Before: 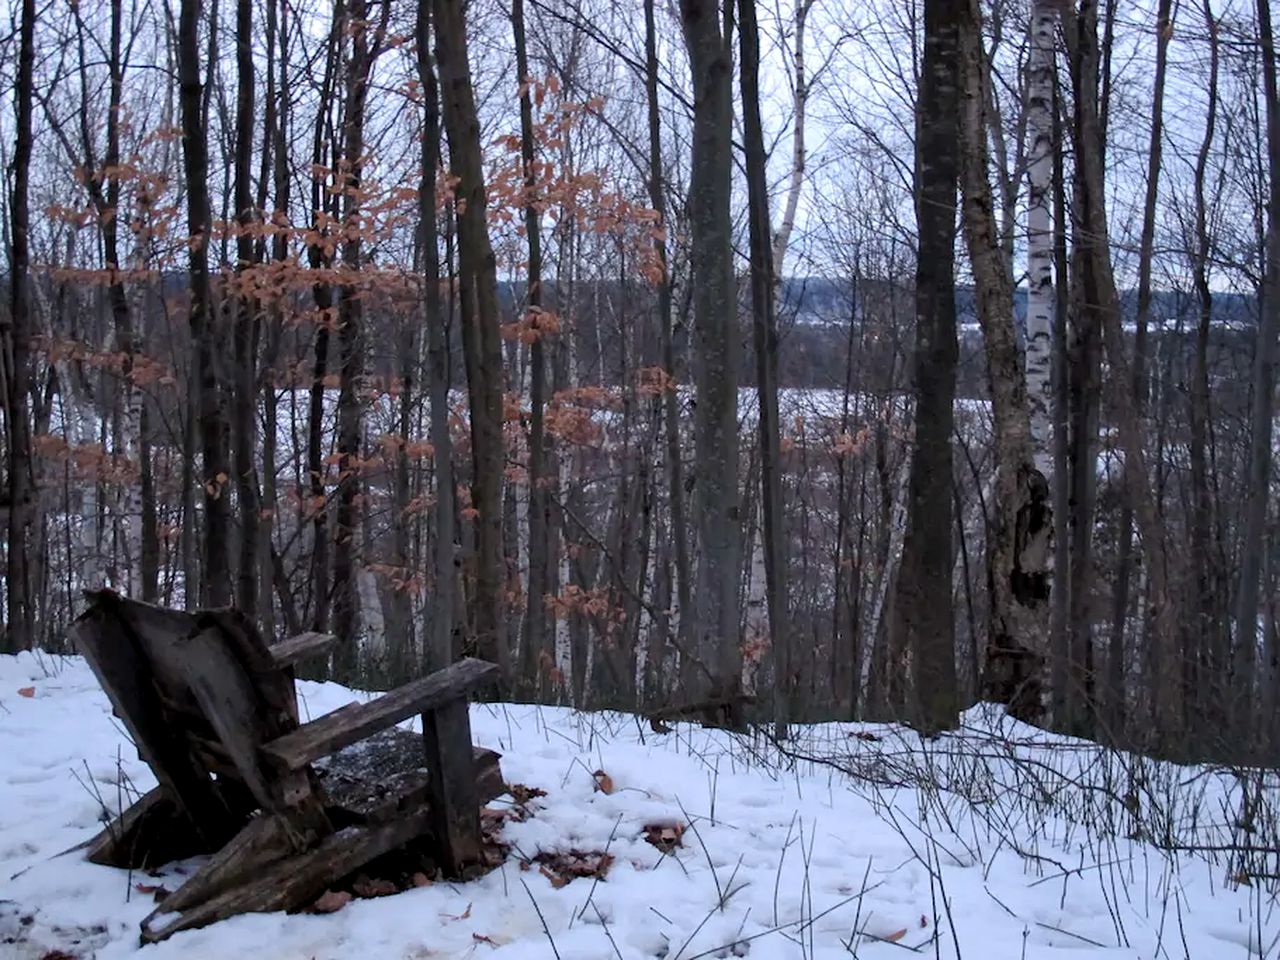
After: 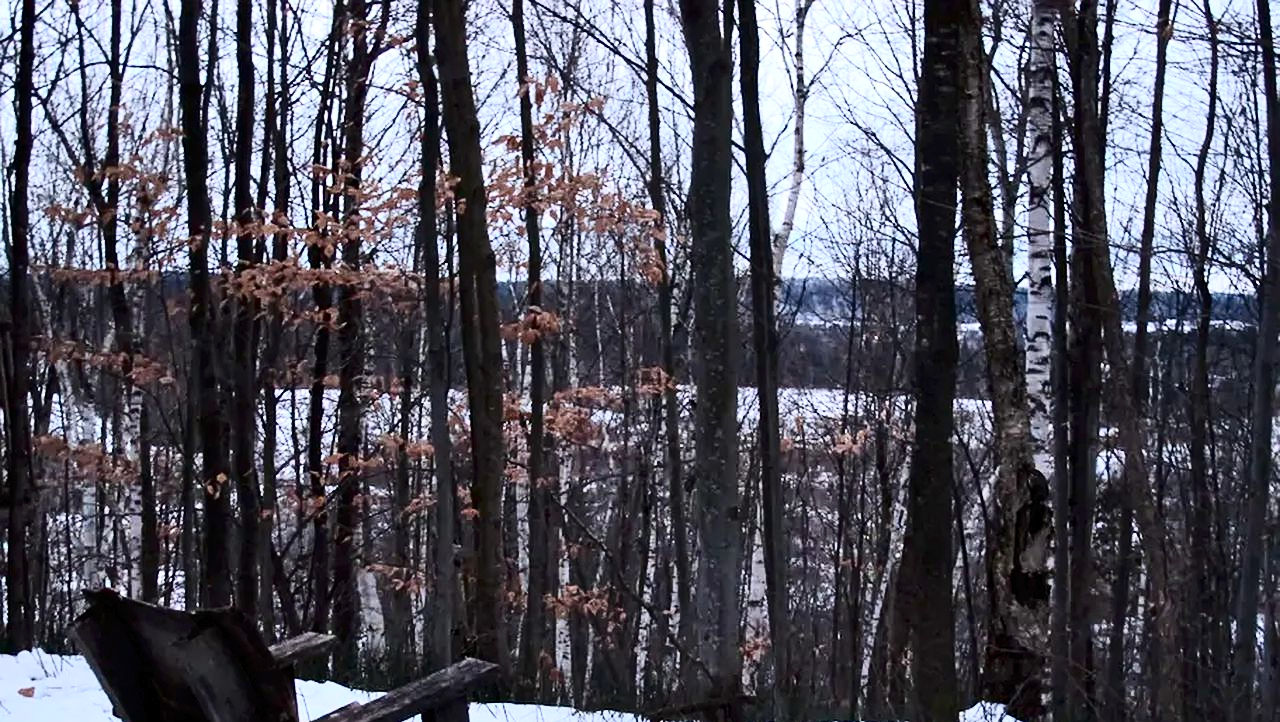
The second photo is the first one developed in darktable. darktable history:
crop: bottom 24.726%
contrast brightness saturation: contrast 0.241, brightness 0.087
sharpen: amount 0.212
tone curve: curves: ch0 [(0, 0) (0.003, 0.008) (0.011, 0.008) (0.025, 0.011) (0.044, 0.017) (0.069, 0.029) (0.1, 0.045) (0.136, 0.067) (0.177, 0.103) (0.224, 0.151) (0.277, 0.21) (0.335, 0.285) (0.399, 0.37) (0.468, 0.462) (0.543, 0.568) (0.623, 0.679) (0.709, 0.79) (0.801, 0.876) (0.898, 0.936) (1, 1)], color space Lab, independent channels, preserve colors none
shadows and highlights: radius 109.4, shadows 44.59, highlights -67.42, low approximation 0.01, soften with gaussian
